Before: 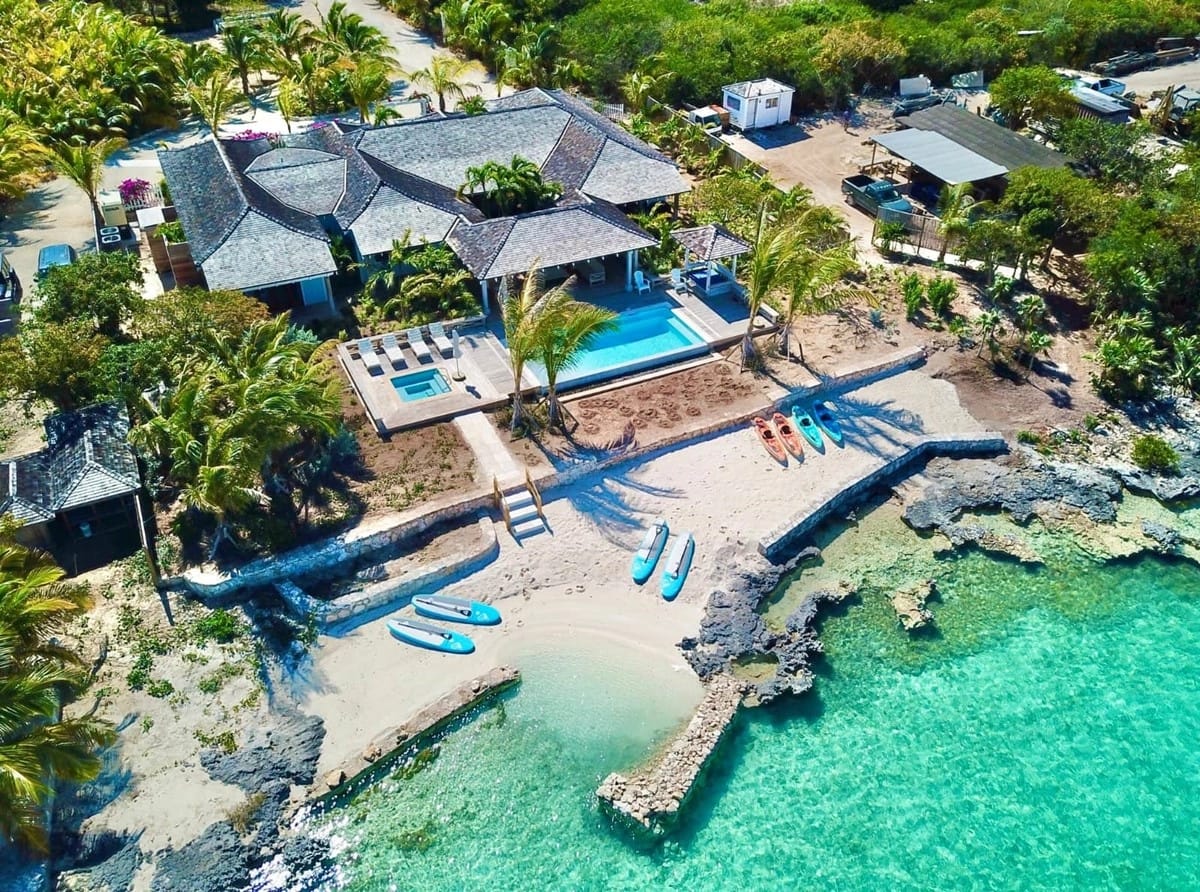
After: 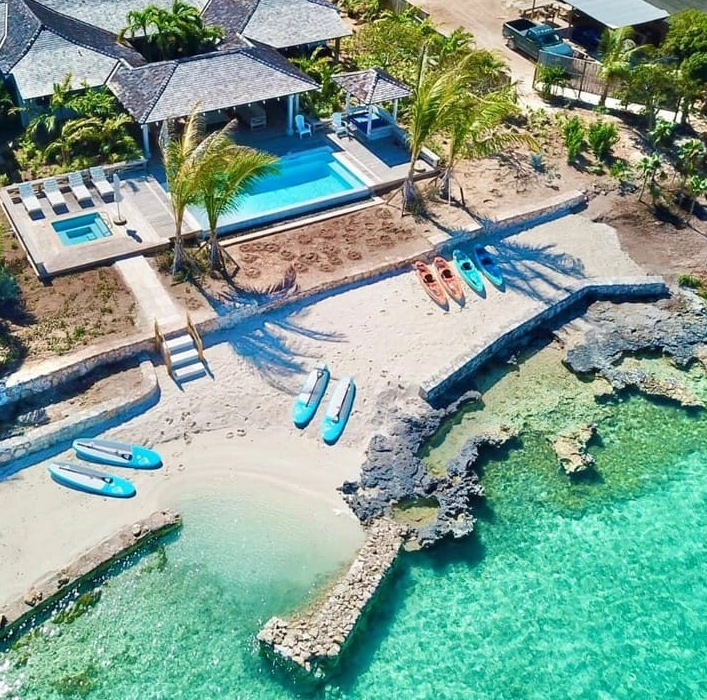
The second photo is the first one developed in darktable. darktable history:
crop and rotate: left 28.287%, top 17.551%, right 12.736%, bottom 3.912%
